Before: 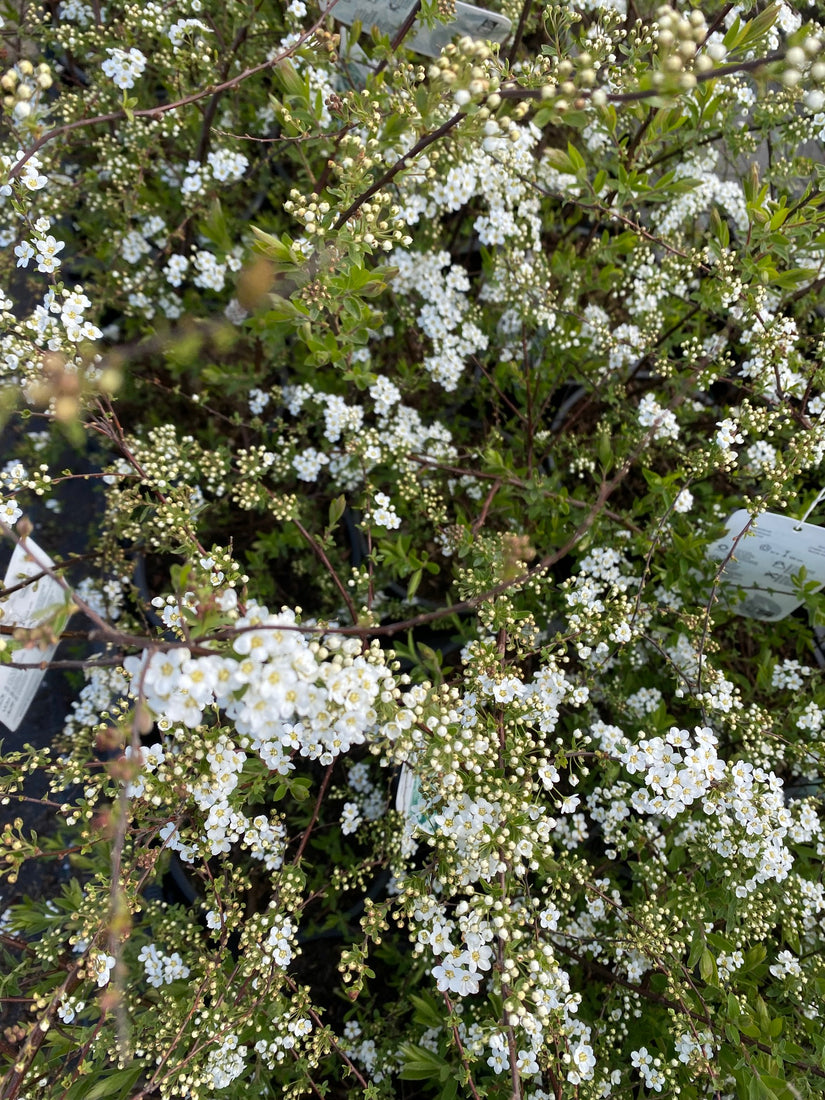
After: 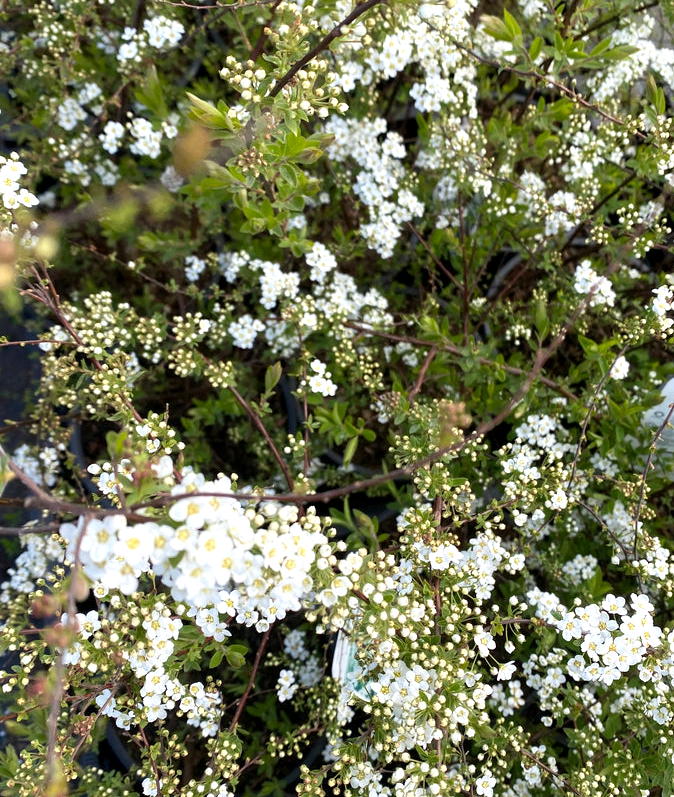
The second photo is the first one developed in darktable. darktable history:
exposure: black level correction 0.001, exposure 0.499 EV, compensate highlight preservation false
crop: left 7.86%, top 12.135%, right 10.377%, bottom 15.386%
